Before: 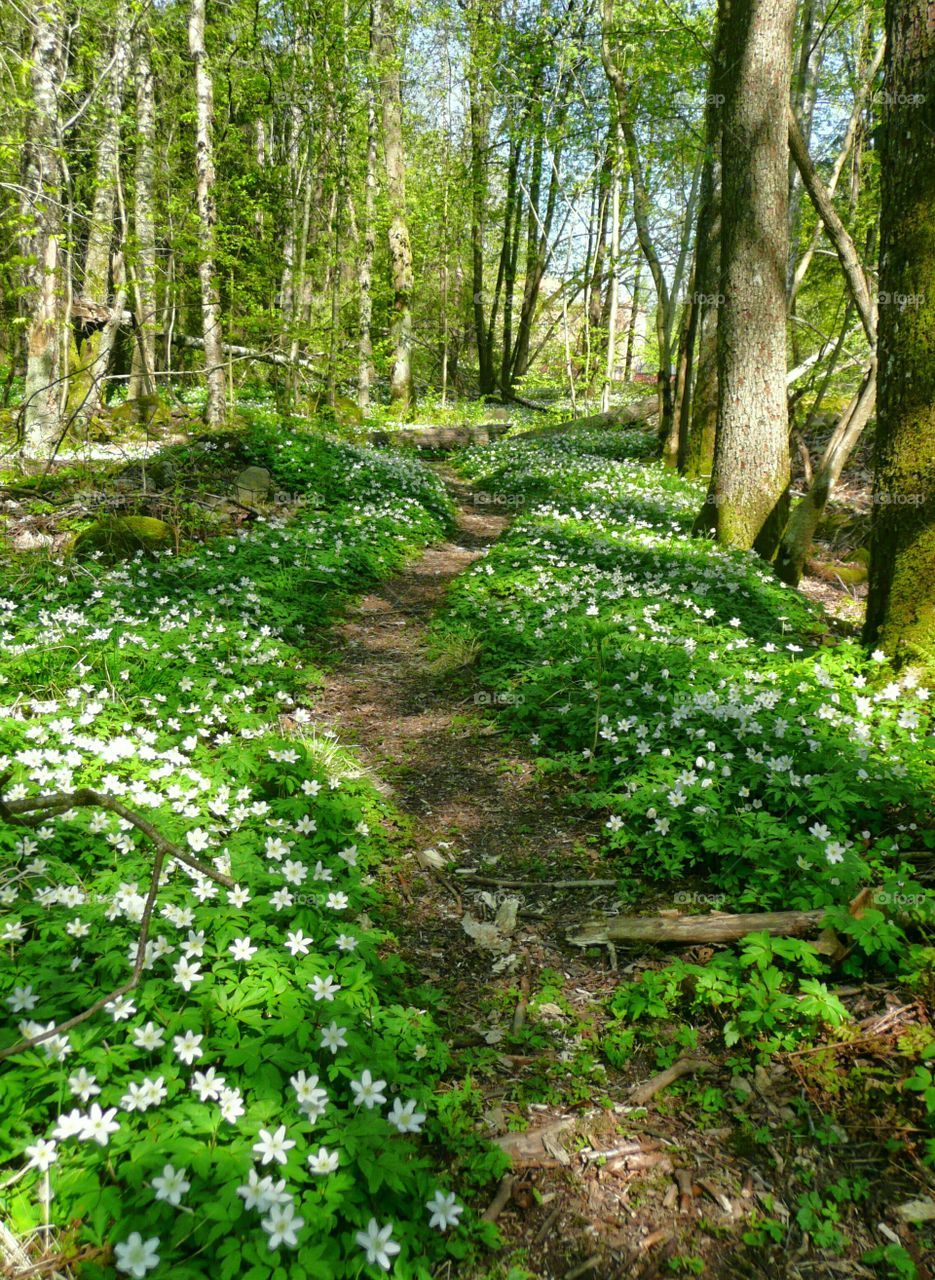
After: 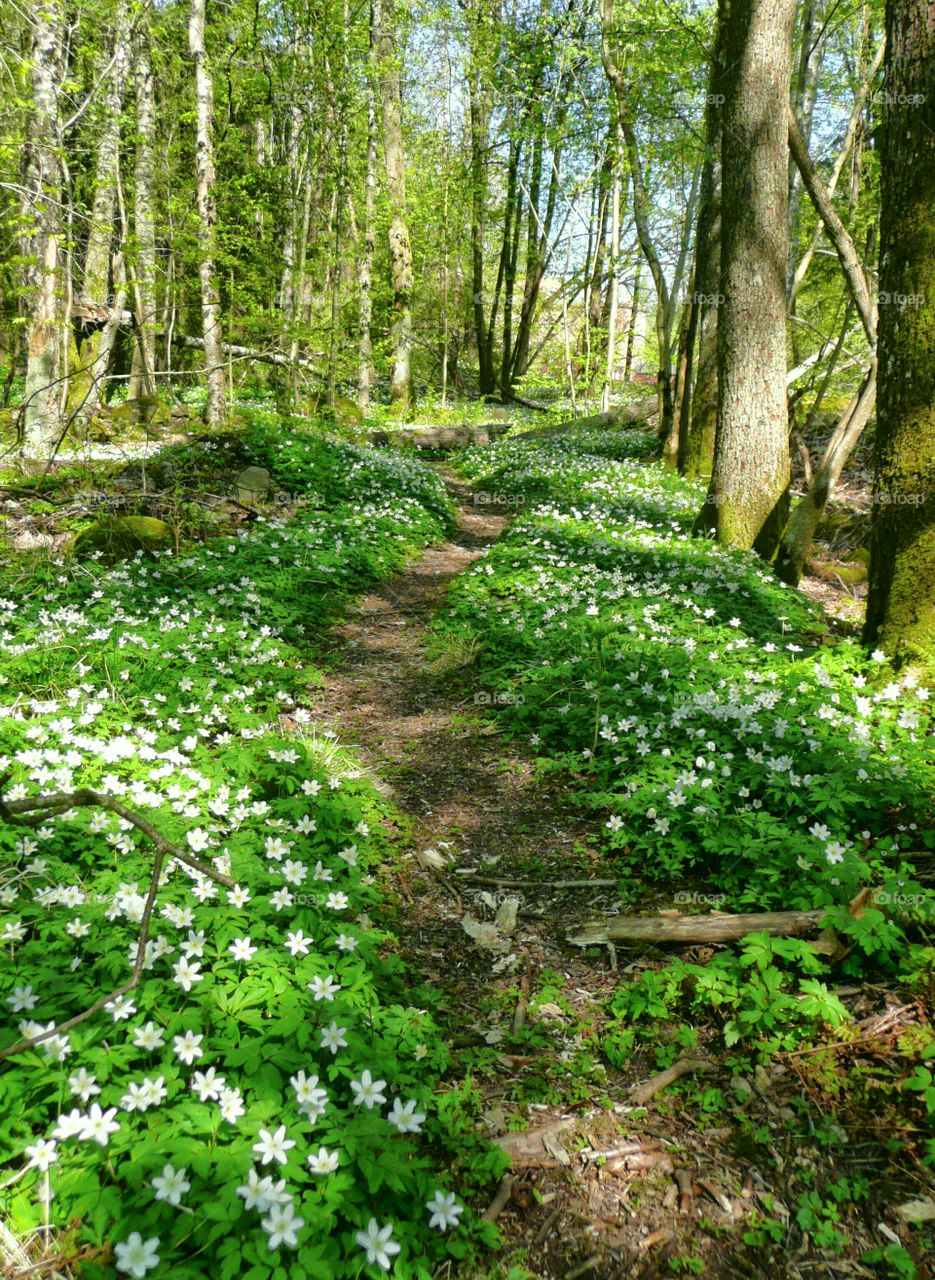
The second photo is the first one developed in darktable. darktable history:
tone curve: curves: ch0 [(0, 0.008) (0.083, 0.073) (0.28, 0.286) (0.528, 0.559) (0.961, 0.966) (1, 1)], color space Lab, independent channels, preserve colors none
